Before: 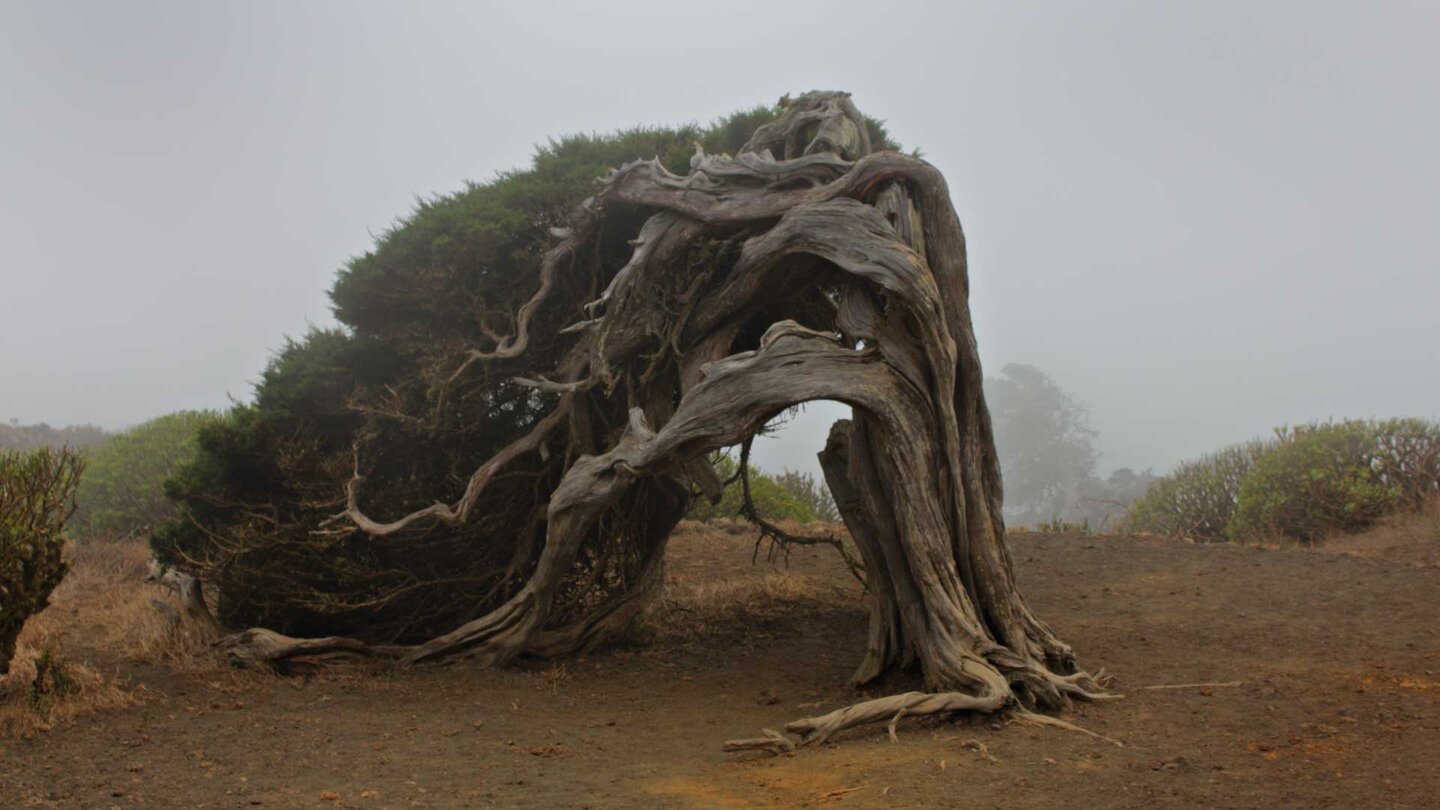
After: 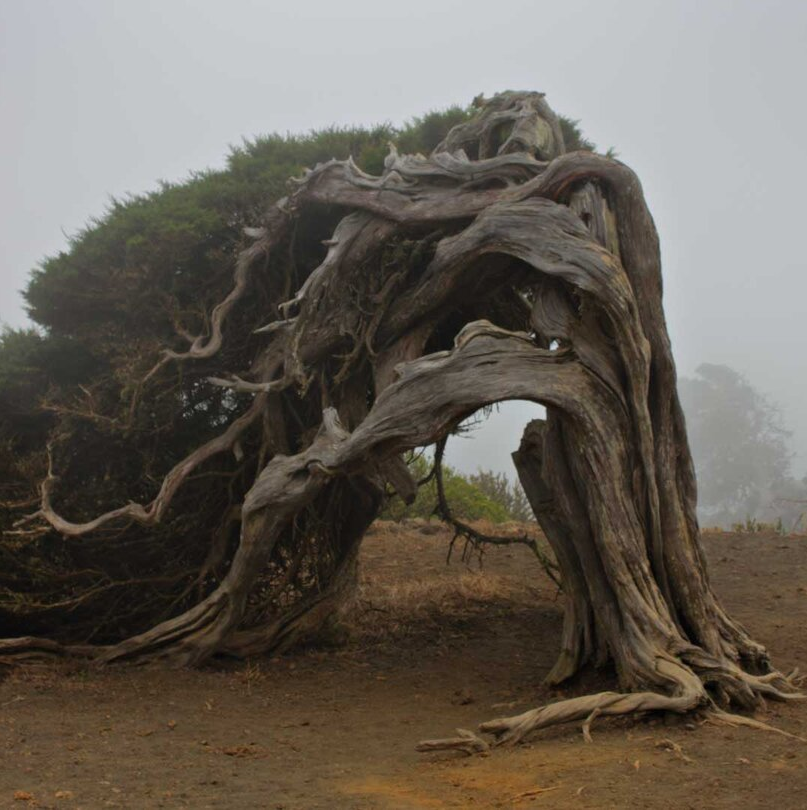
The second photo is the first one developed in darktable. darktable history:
crop: left 21.28%, right 22.621%
